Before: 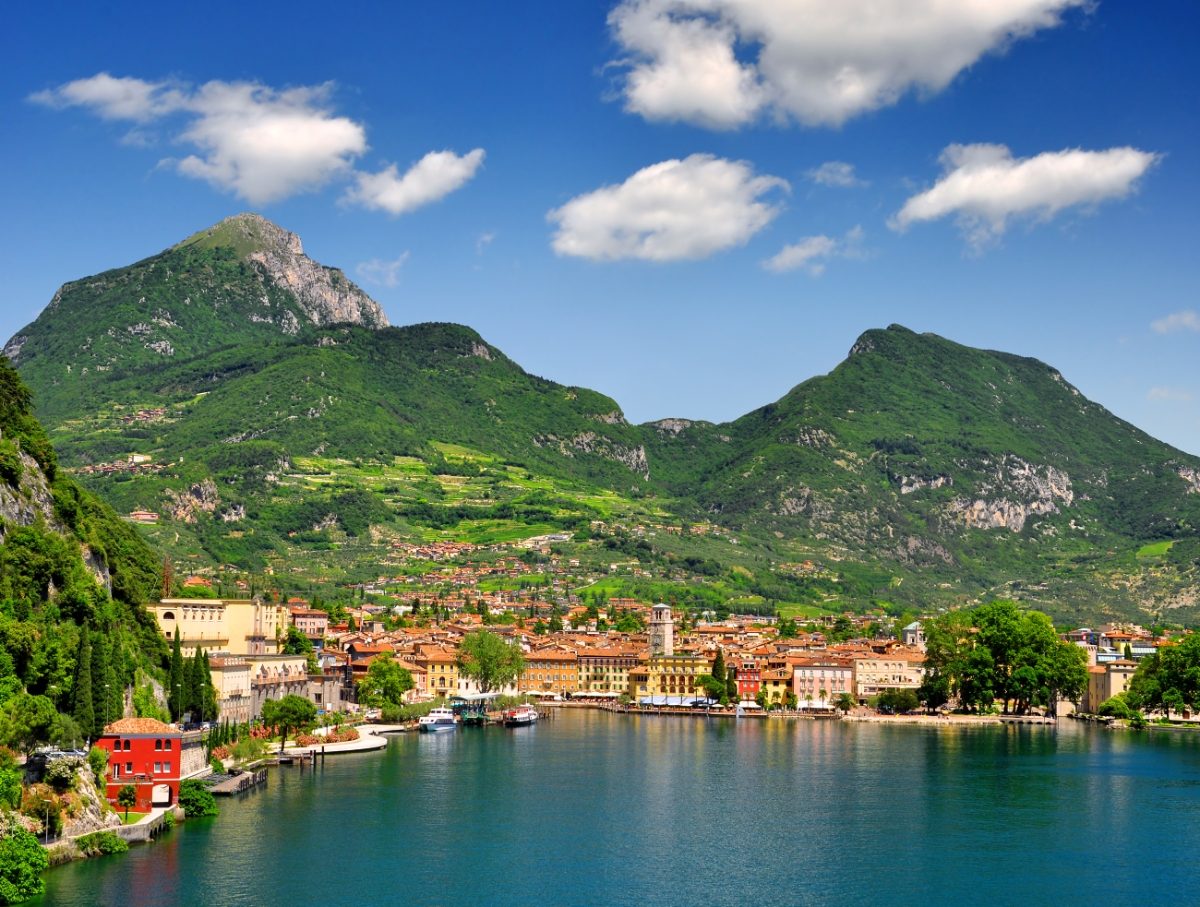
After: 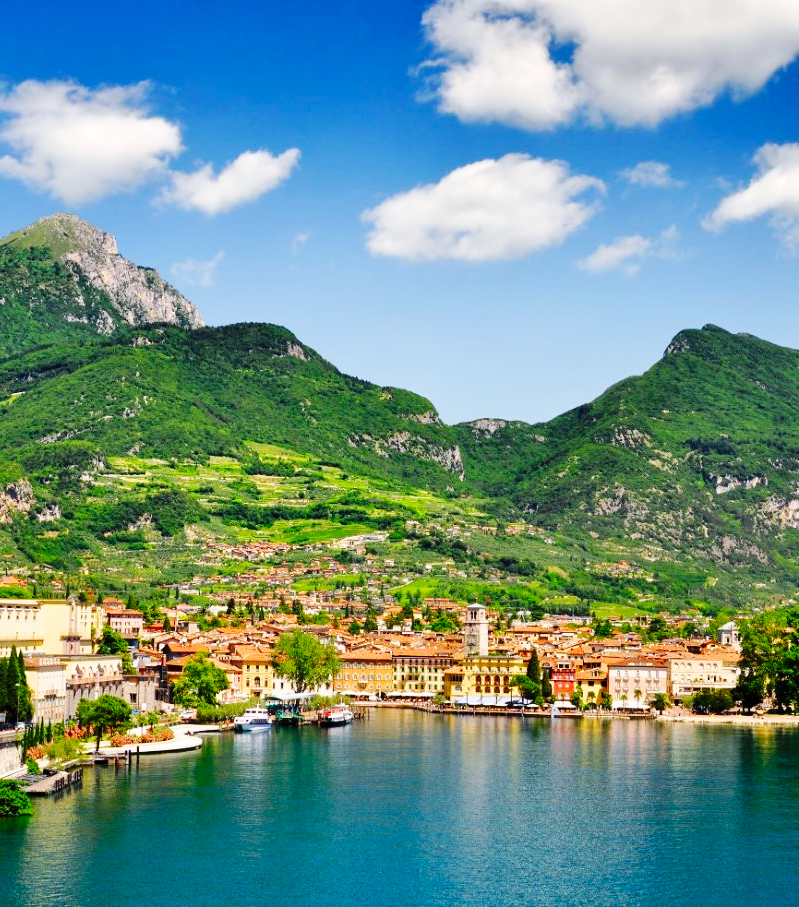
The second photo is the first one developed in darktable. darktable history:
crop: left 15.419%, right 17.914%
base curve: curves: ch0 [(0, 0) (0.036, 0.025) (0.121, 0.166) (0.206, 0.329) (0.605, 0.79) (1, 1)], preserve colors none
